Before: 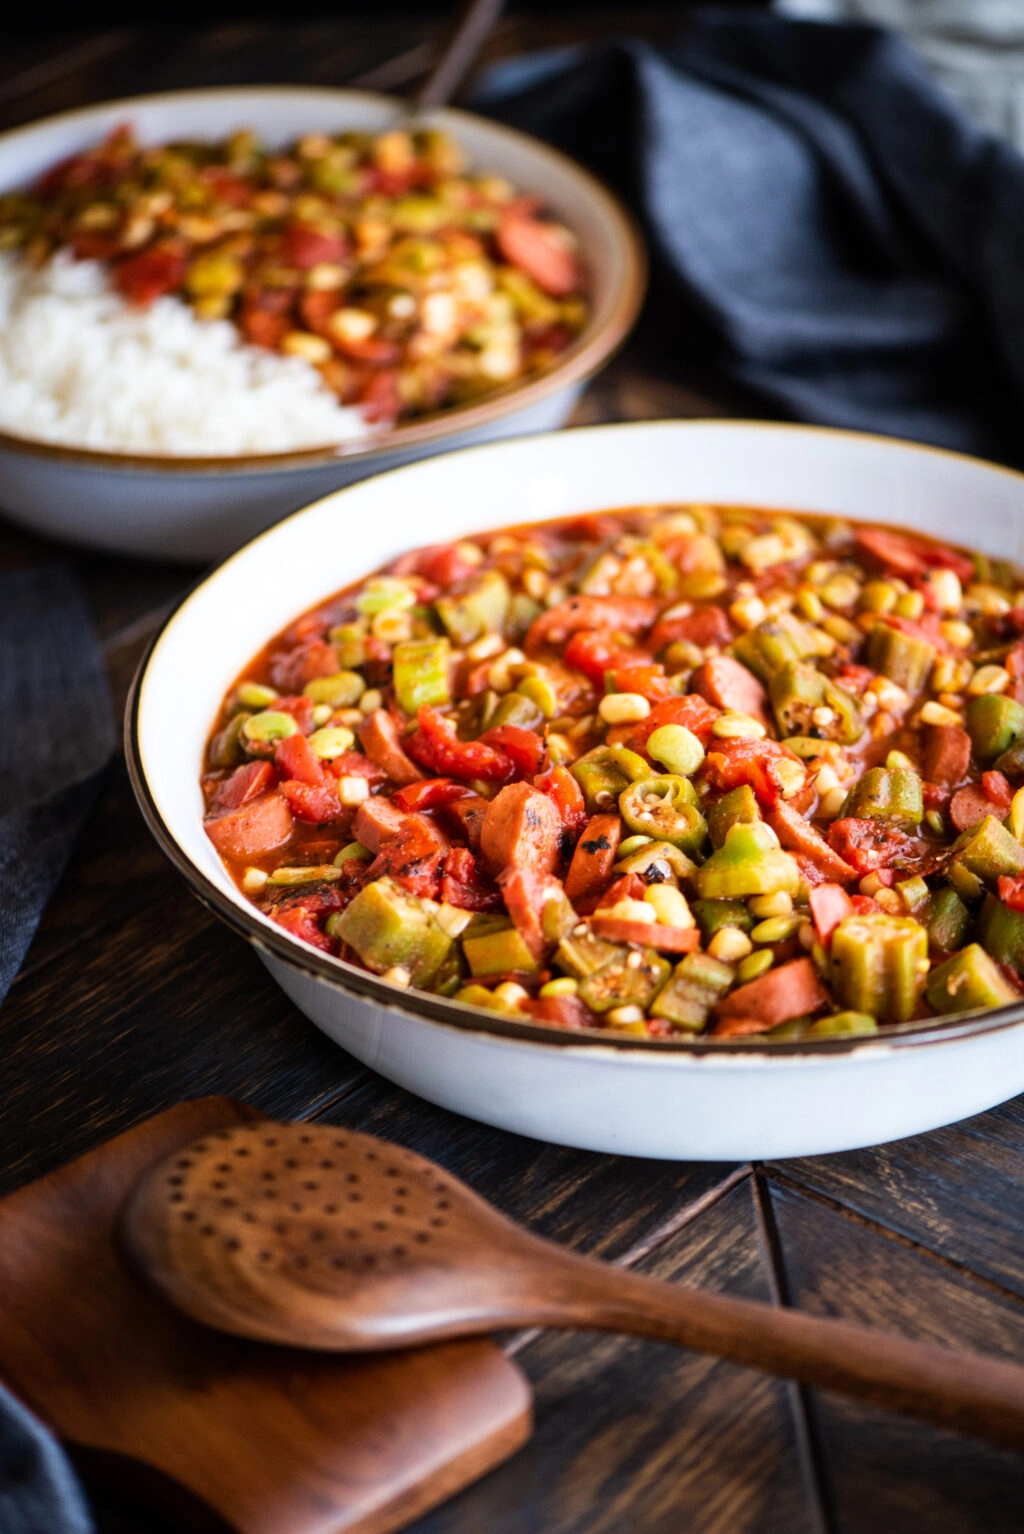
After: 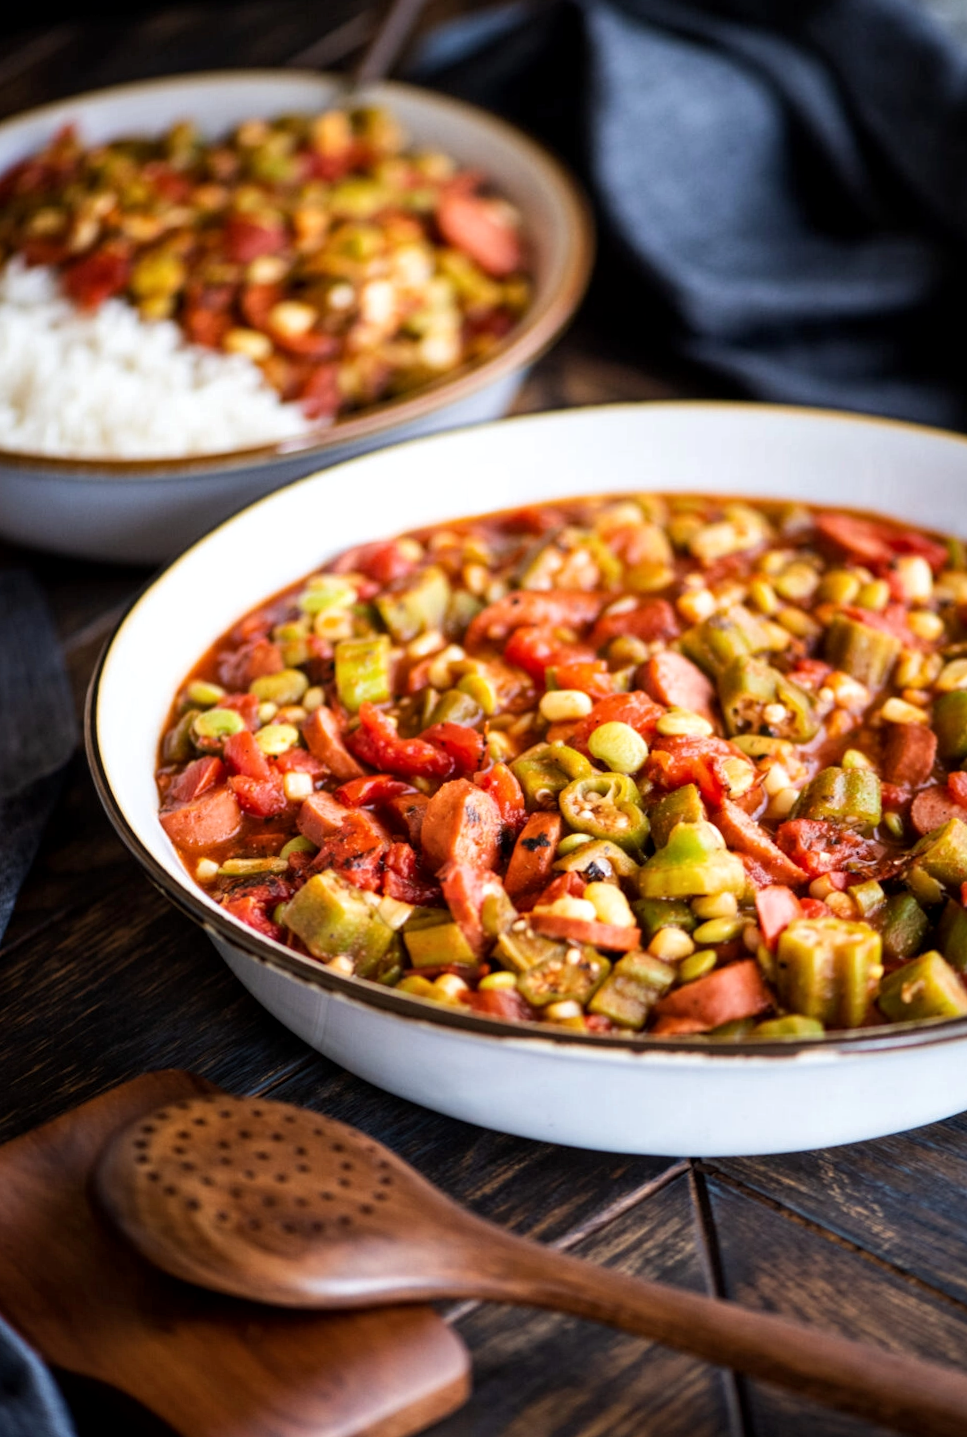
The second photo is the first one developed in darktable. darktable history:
local contrast: highlights 100%, shadows 100%, detail 120%, midtone range 0.2
rotate and perspective: rotation 0.062°, lens shift (vertical) 0.115, lens shift (horizontal) -0.133, crop left 0.047, crop right 0.94, crop top 0.061, crop bottom 0.94
